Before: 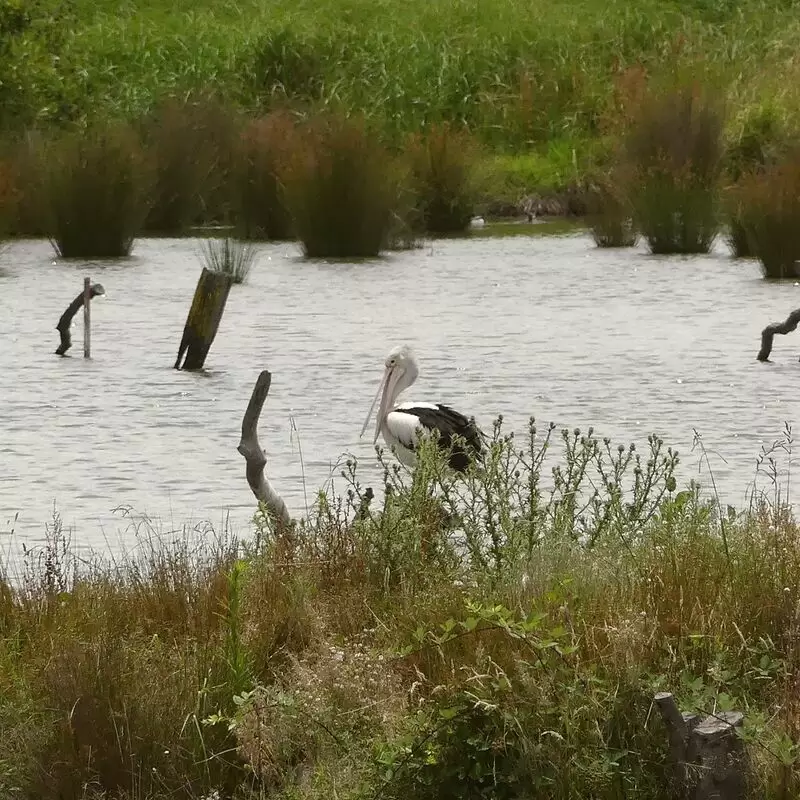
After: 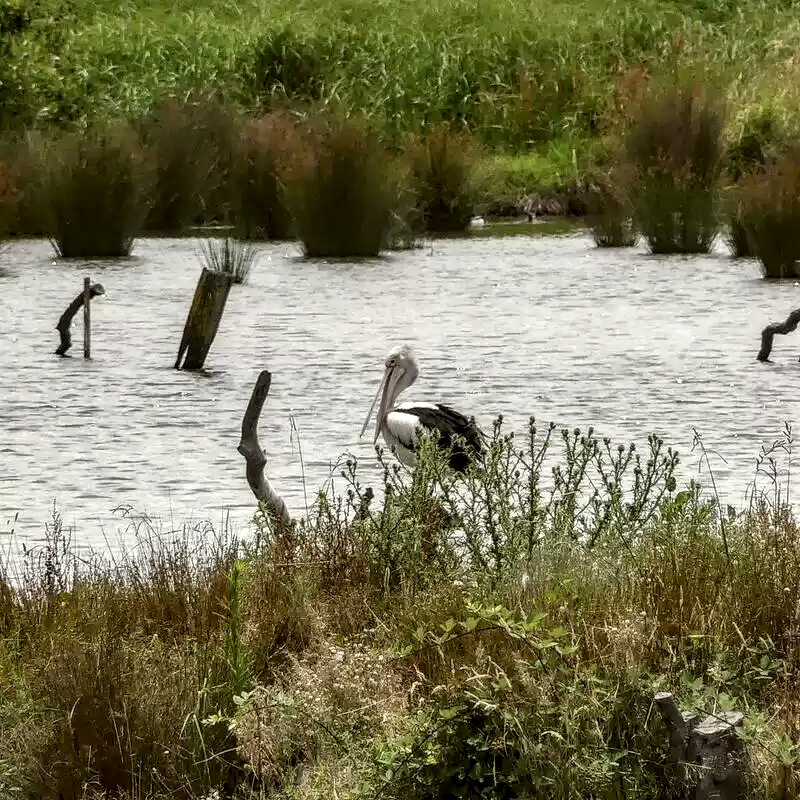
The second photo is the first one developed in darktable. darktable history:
shadows and highlights: highlights color adjustment 56.31%, soften with gaussian
local contrast: highlights 18%, detail 185%
